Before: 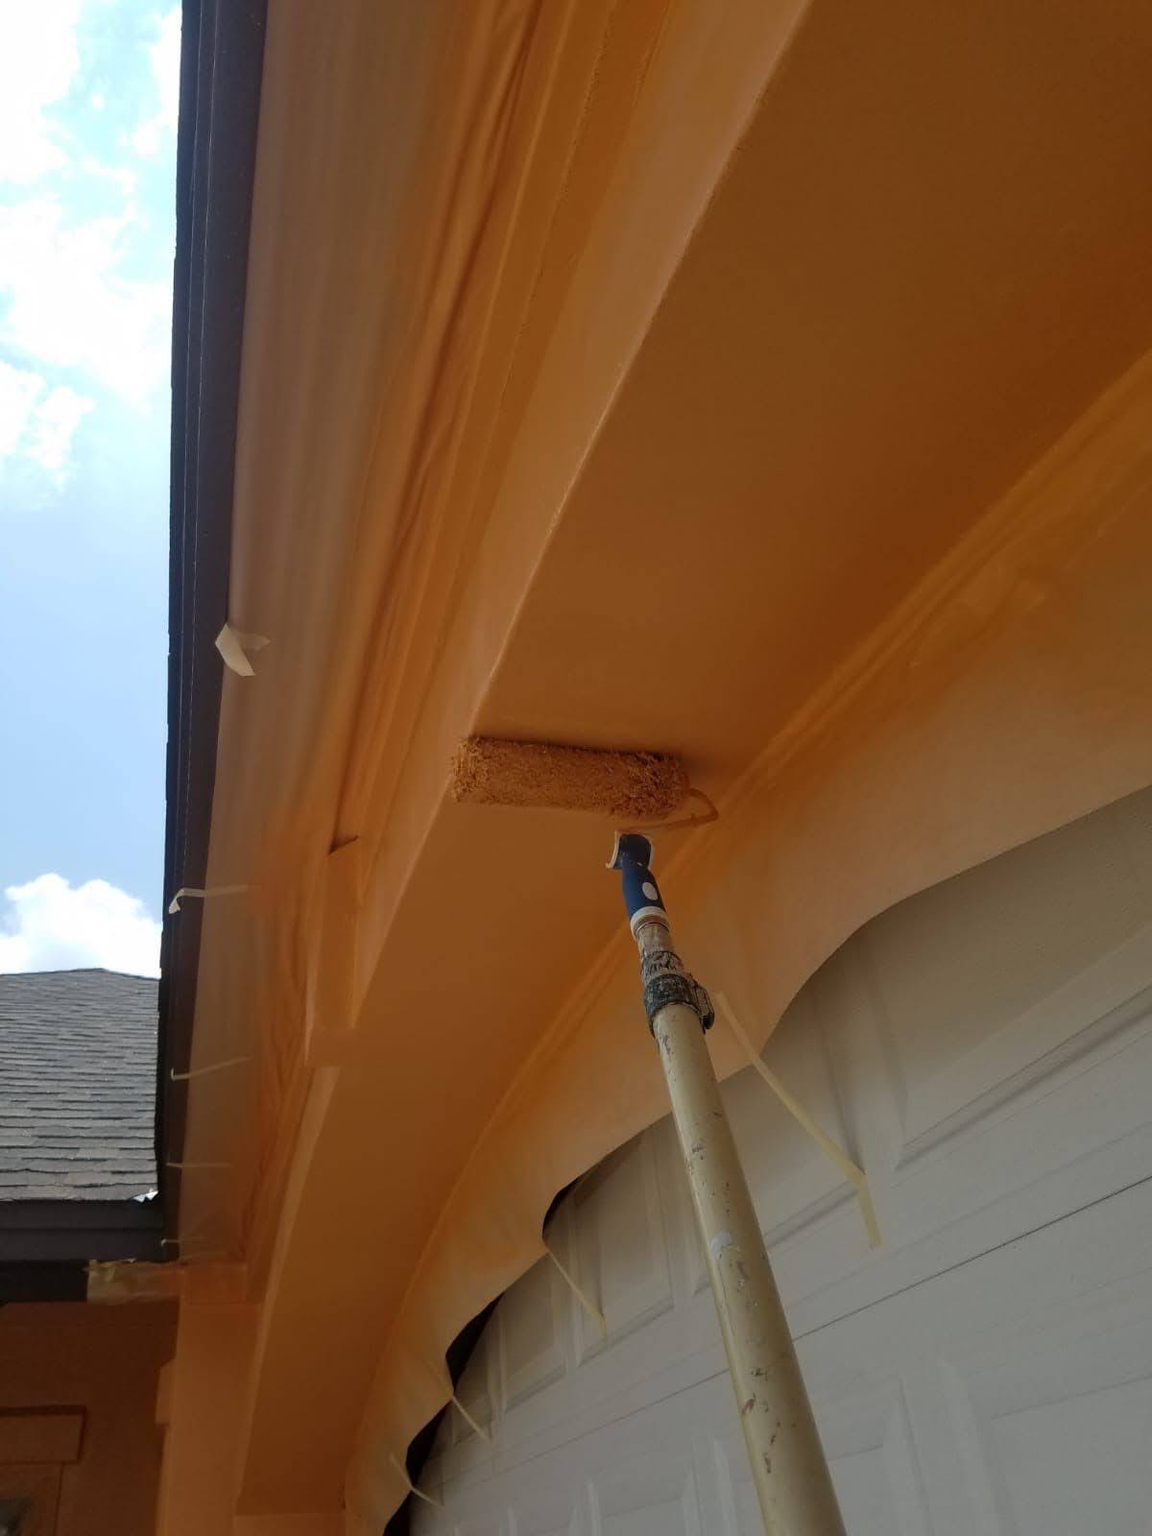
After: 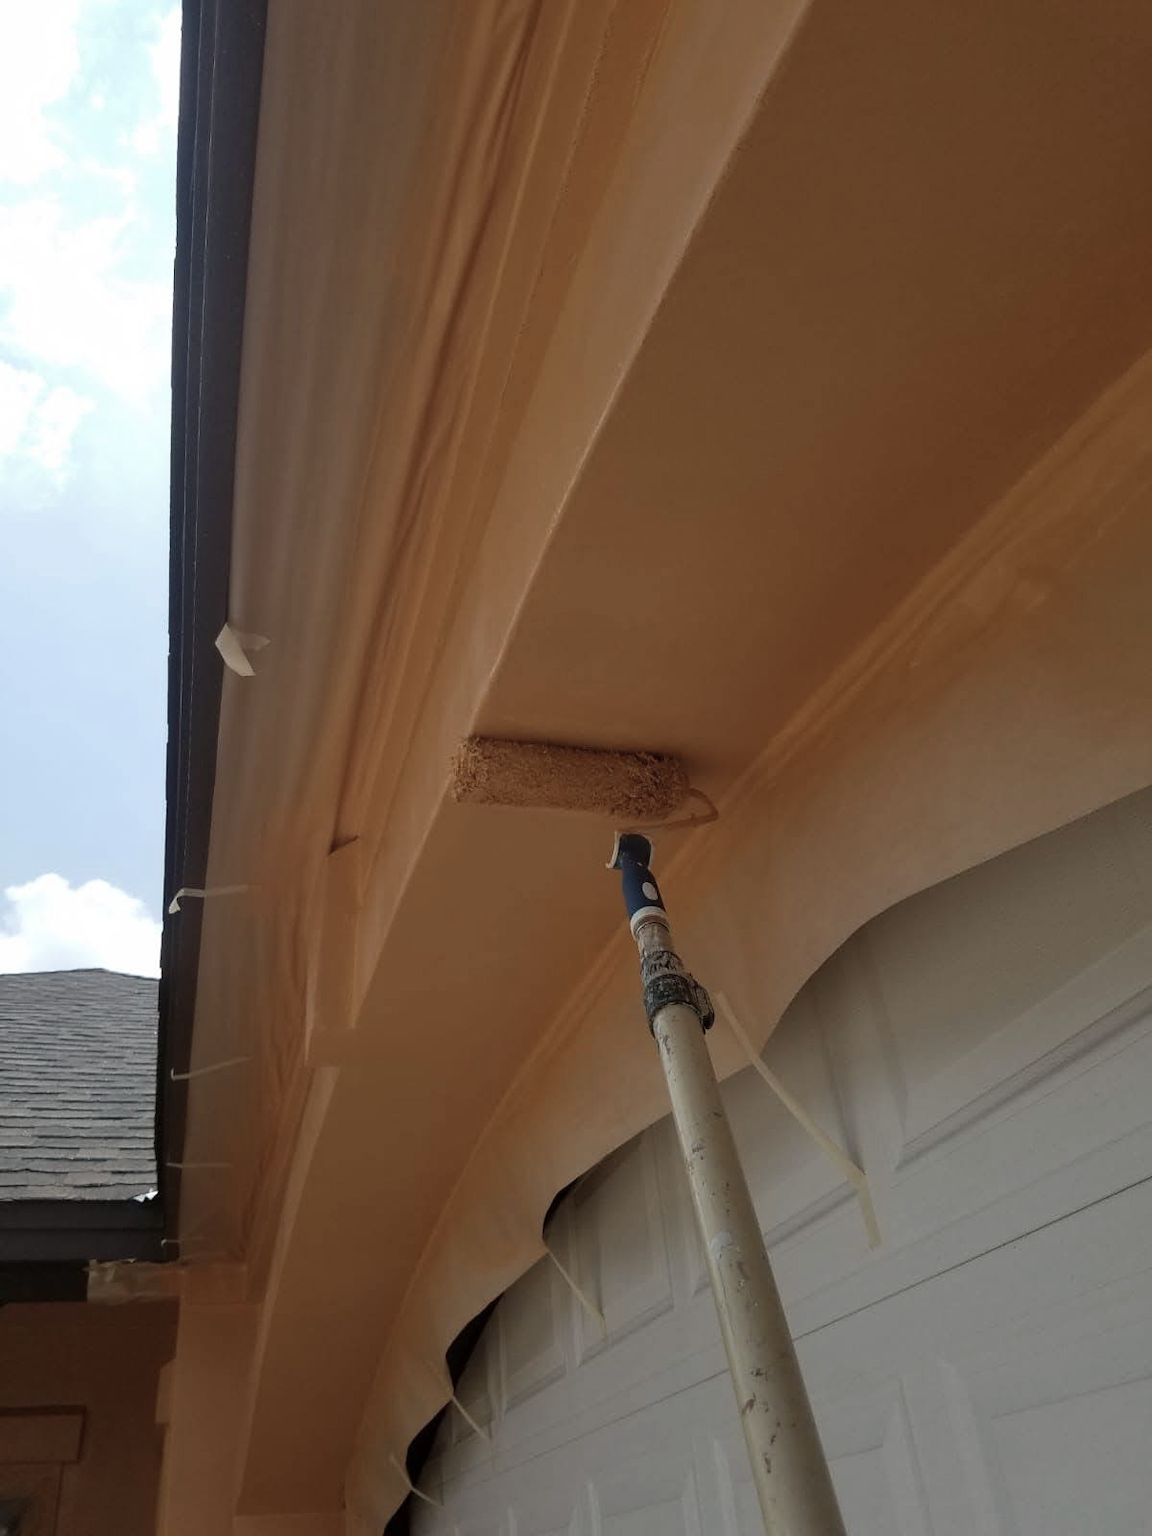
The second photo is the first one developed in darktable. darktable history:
contrast brightness saturation: contrast 0.103, saturation -0.362
